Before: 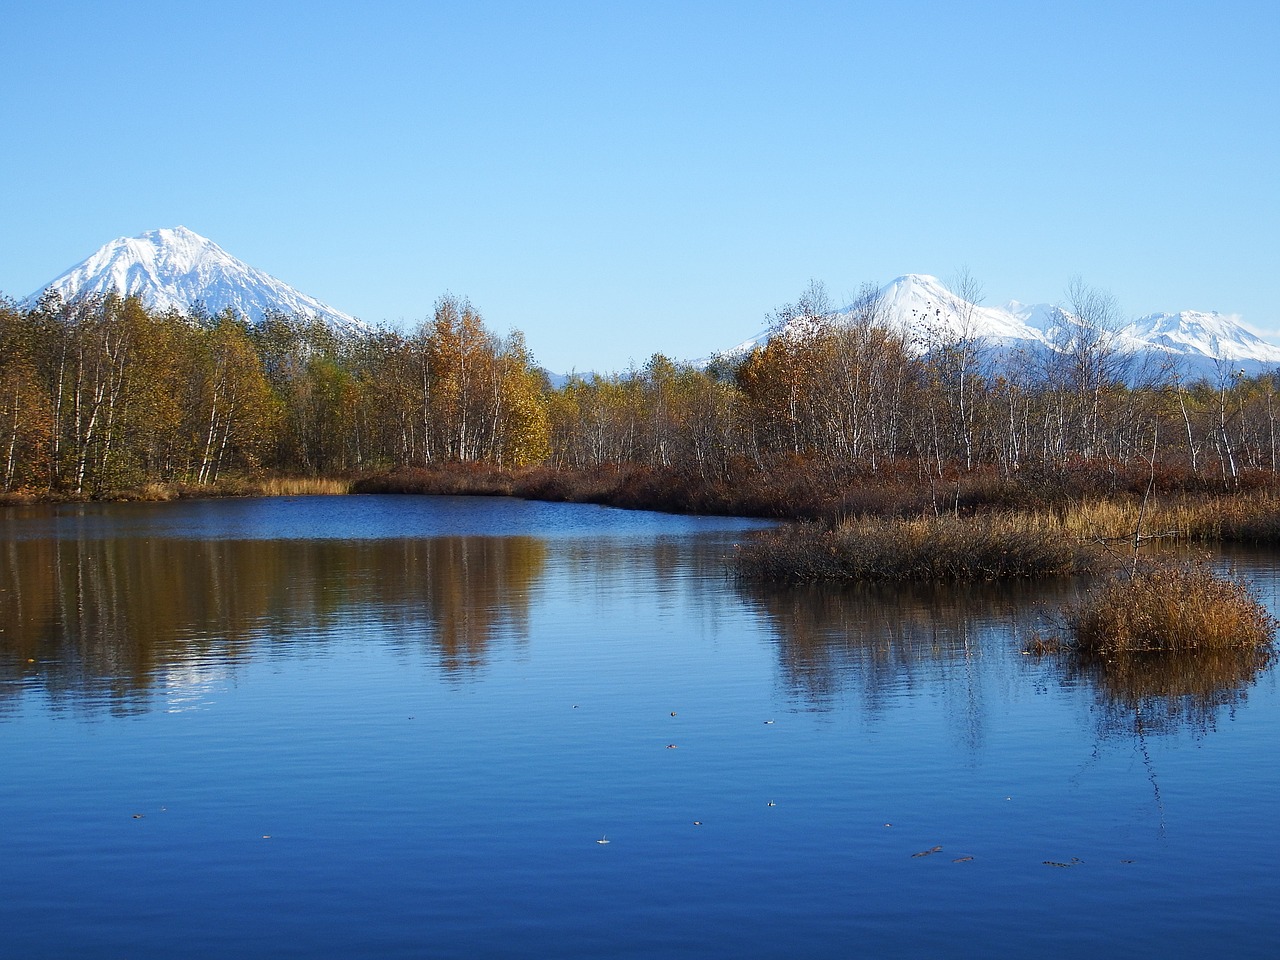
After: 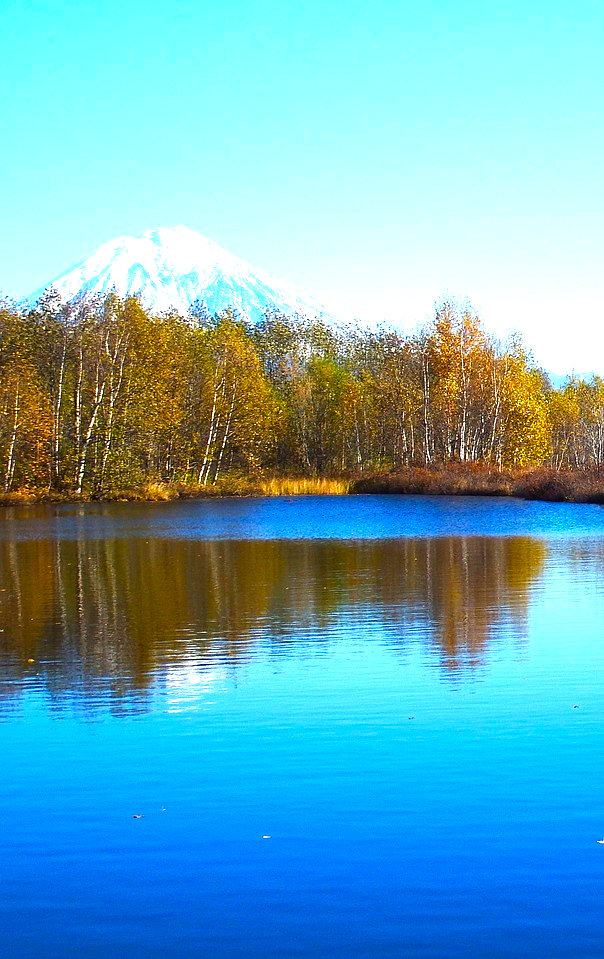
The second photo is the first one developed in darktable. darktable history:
crop and rotate: left 0.057%, top 0%, right 52.75%
exposure: black level correction 0, exposure 1.1 EV, compensate highlight preservation false
color balance rgb: shadows lift › luminance -9.922%, perceptual saturation grading › global saturation 29.177%, perceptual saturation grading › mid-tones 12.276%, perceptual saturation grading › shadows 10.314%, global vibrance 25.064%, contrast 9.882%
